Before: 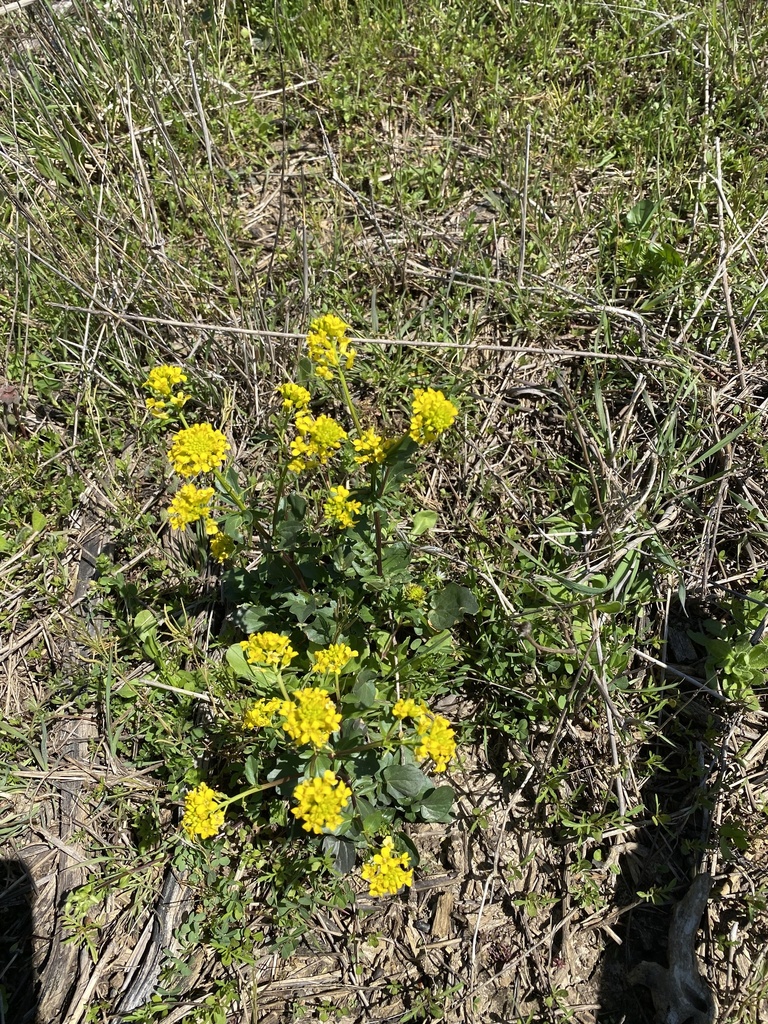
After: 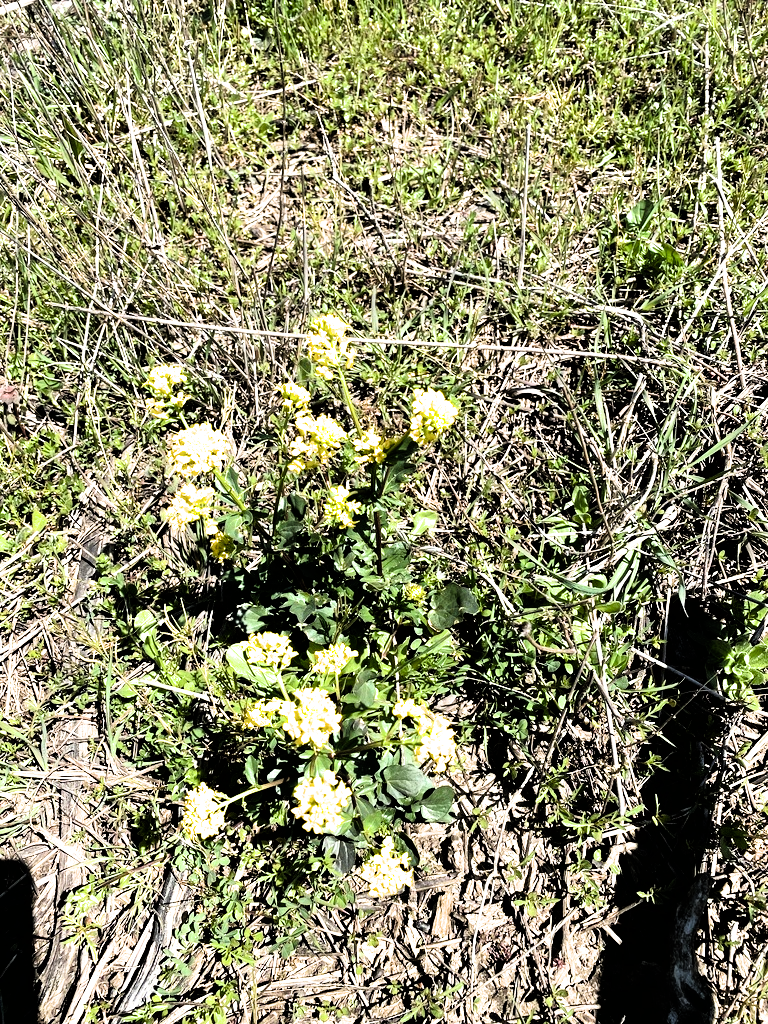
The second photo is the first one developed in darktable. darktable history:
exposure: exposure 0.785 EV, compensate highlight preservation false
filmic rgb: black relative exposure -3.75 EV, white relative exposure 2.4 EV, dynamic range scaling -50%, hardness 3.42, latitude 30%, contrast 1.8
